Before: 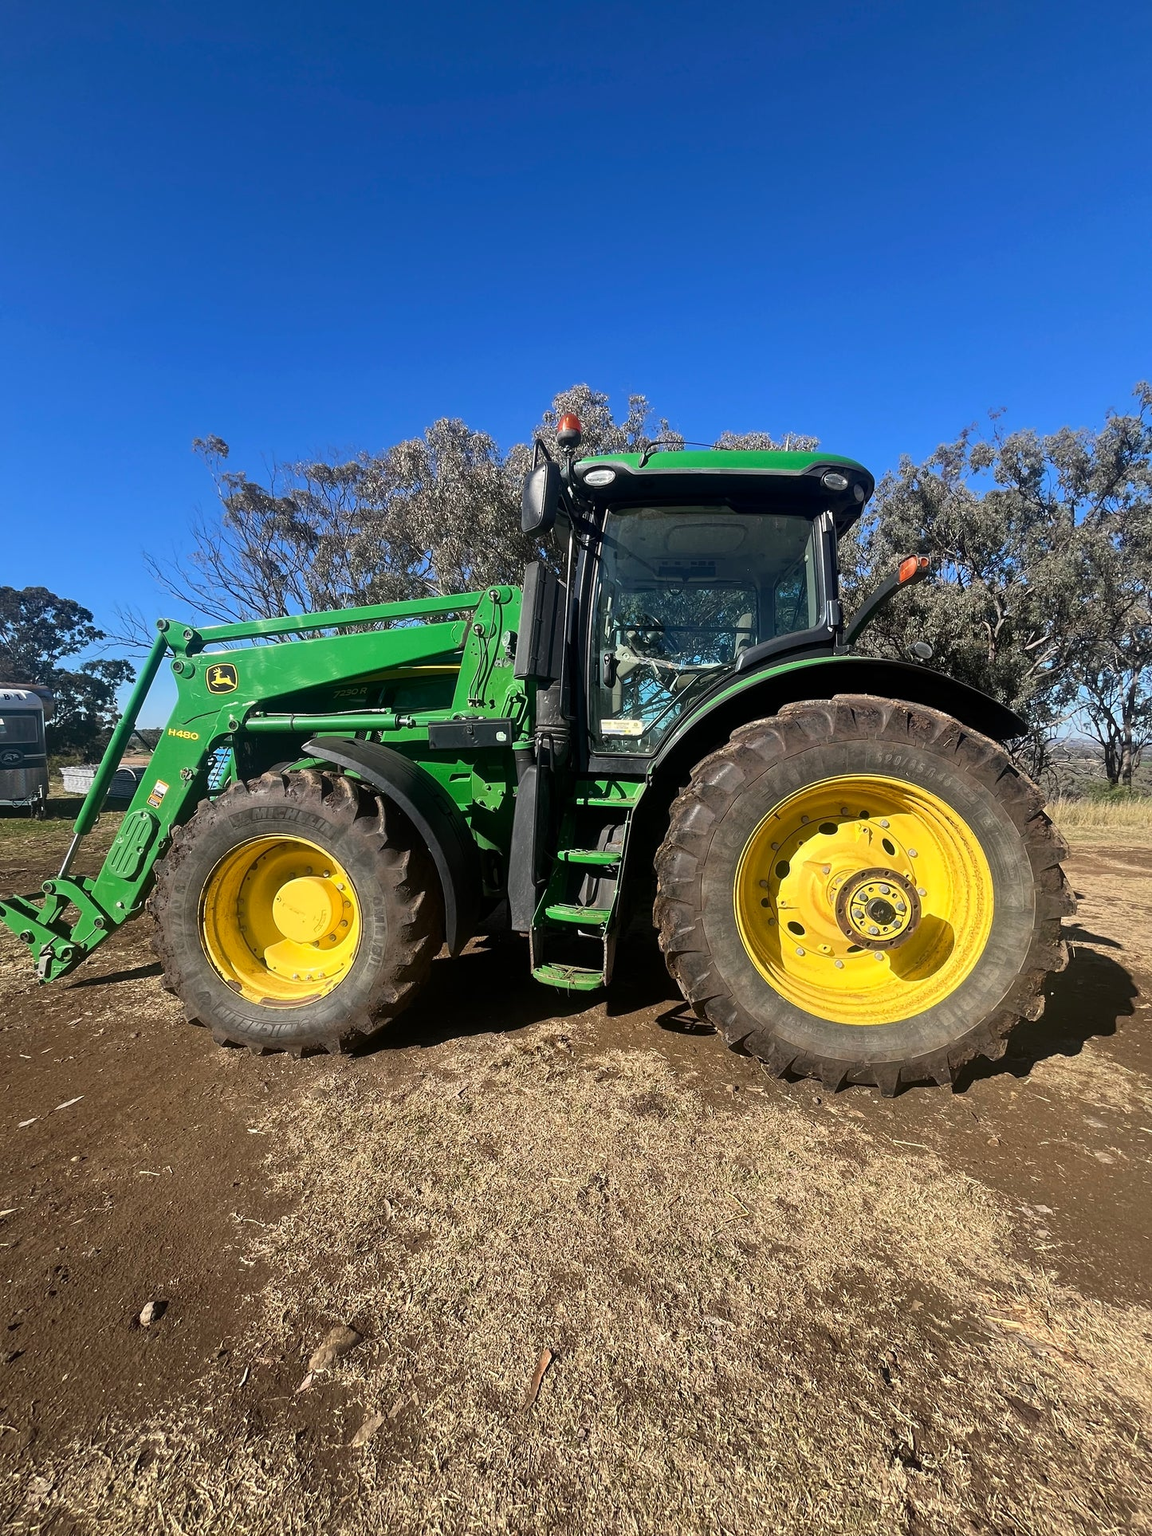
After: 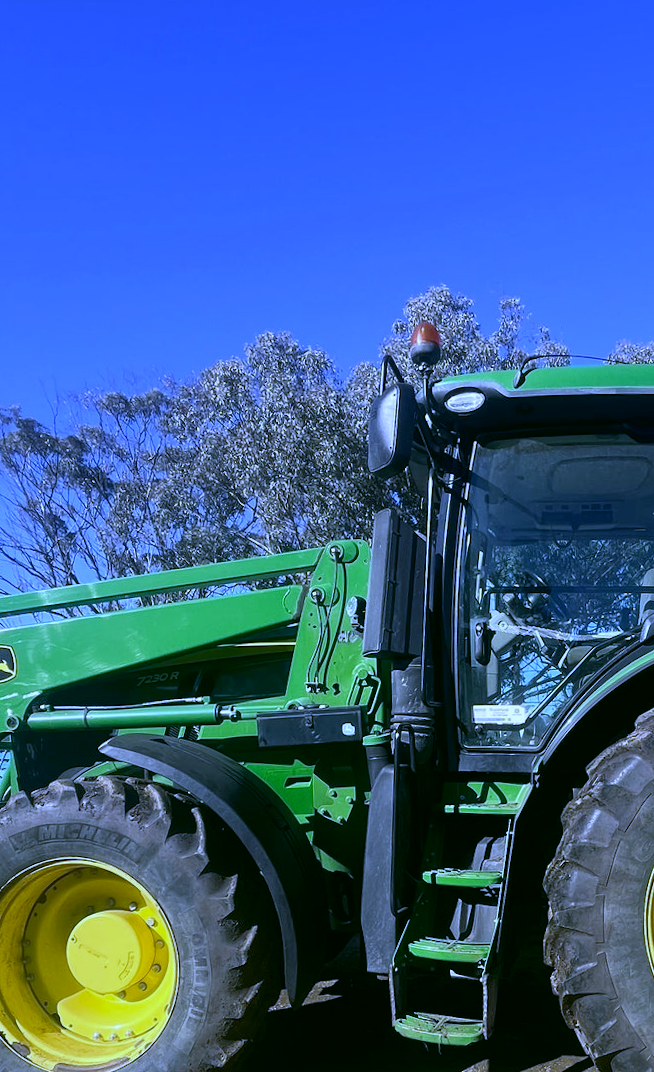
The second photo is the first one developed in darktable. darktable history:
color correction: highlights a* 4.02, highlights b* 4.98, shadows a* -7.55, shadows b* 4.98
rotate and perspective: rotation -1.24°, automatic cropping off
crop: left 20.248%, top 10.86%, right 35.675%, bottom 34.321%
white balance: red 0.766, blue 1.537
